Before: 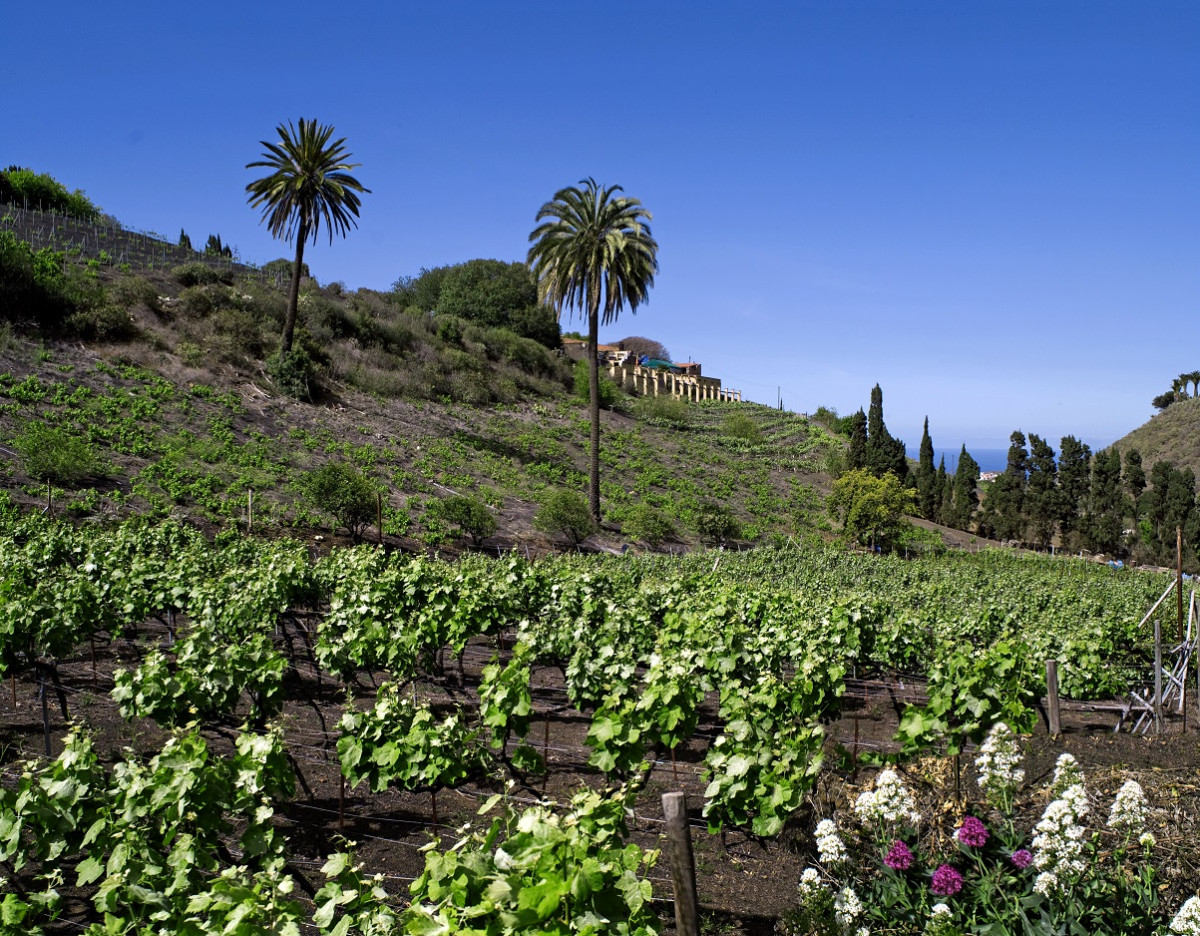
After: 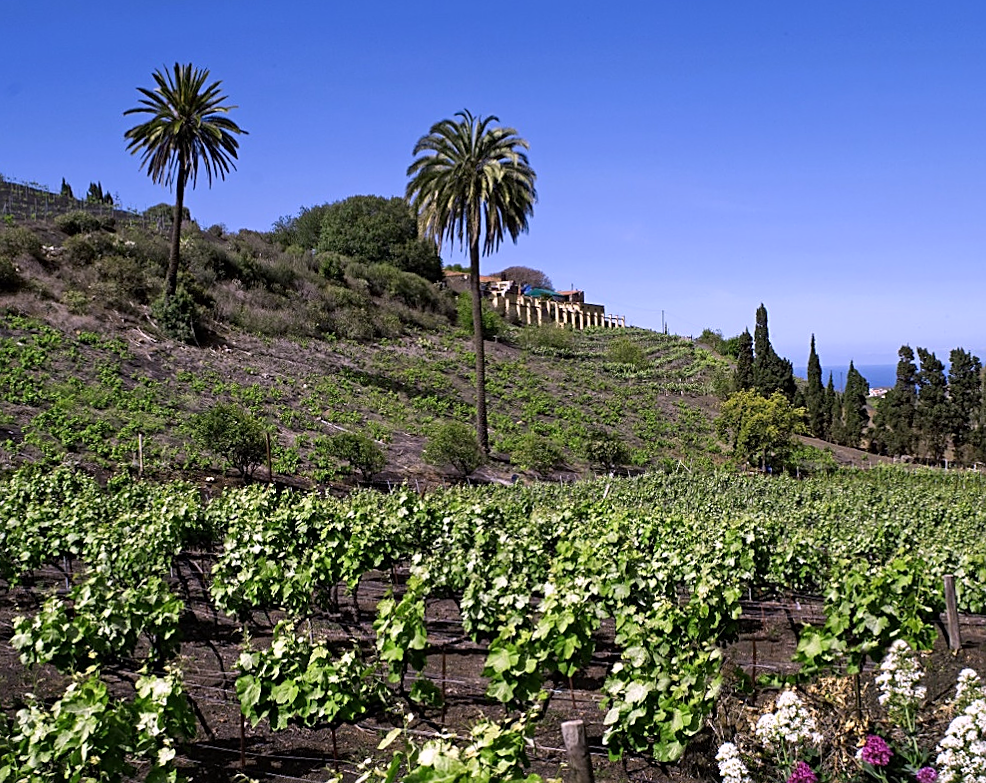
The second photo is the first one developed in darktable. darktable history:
sharpen: on, module defaults
crop and rotate: left 10.071%, top 10.071%, right 10.02%, bottom 10.02%
white balance: red 1.05, blue 1.072
rotate and perspective: rotation -2.22°, lens shift (horizontal) -0.022, automatic cropping off
shadows and highlights: radius 125.46, shadows 30.51, highlights -30.51, low approximation 0.01, soften with gaussian
